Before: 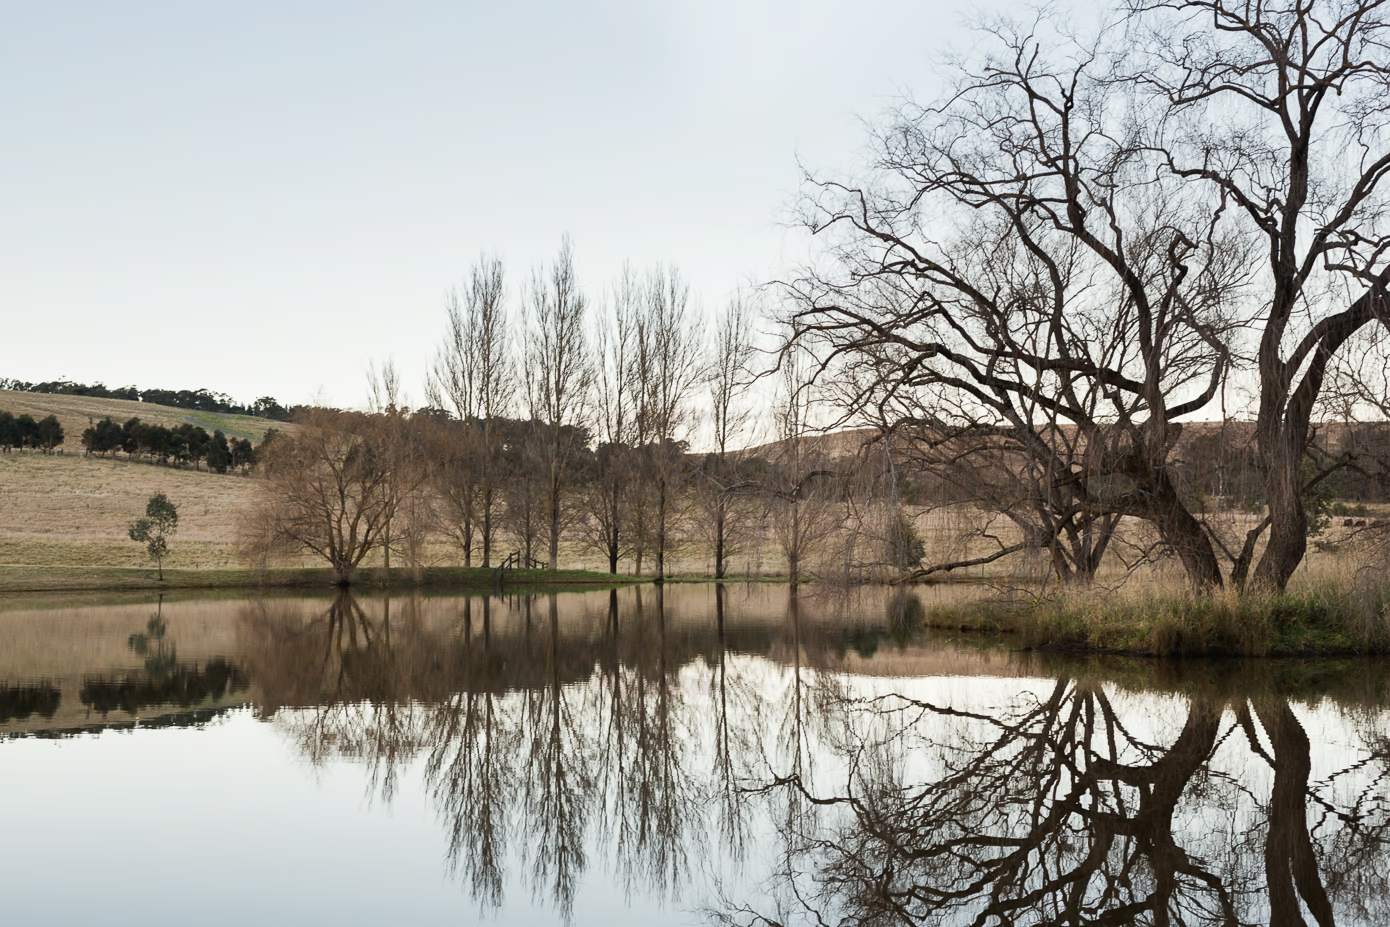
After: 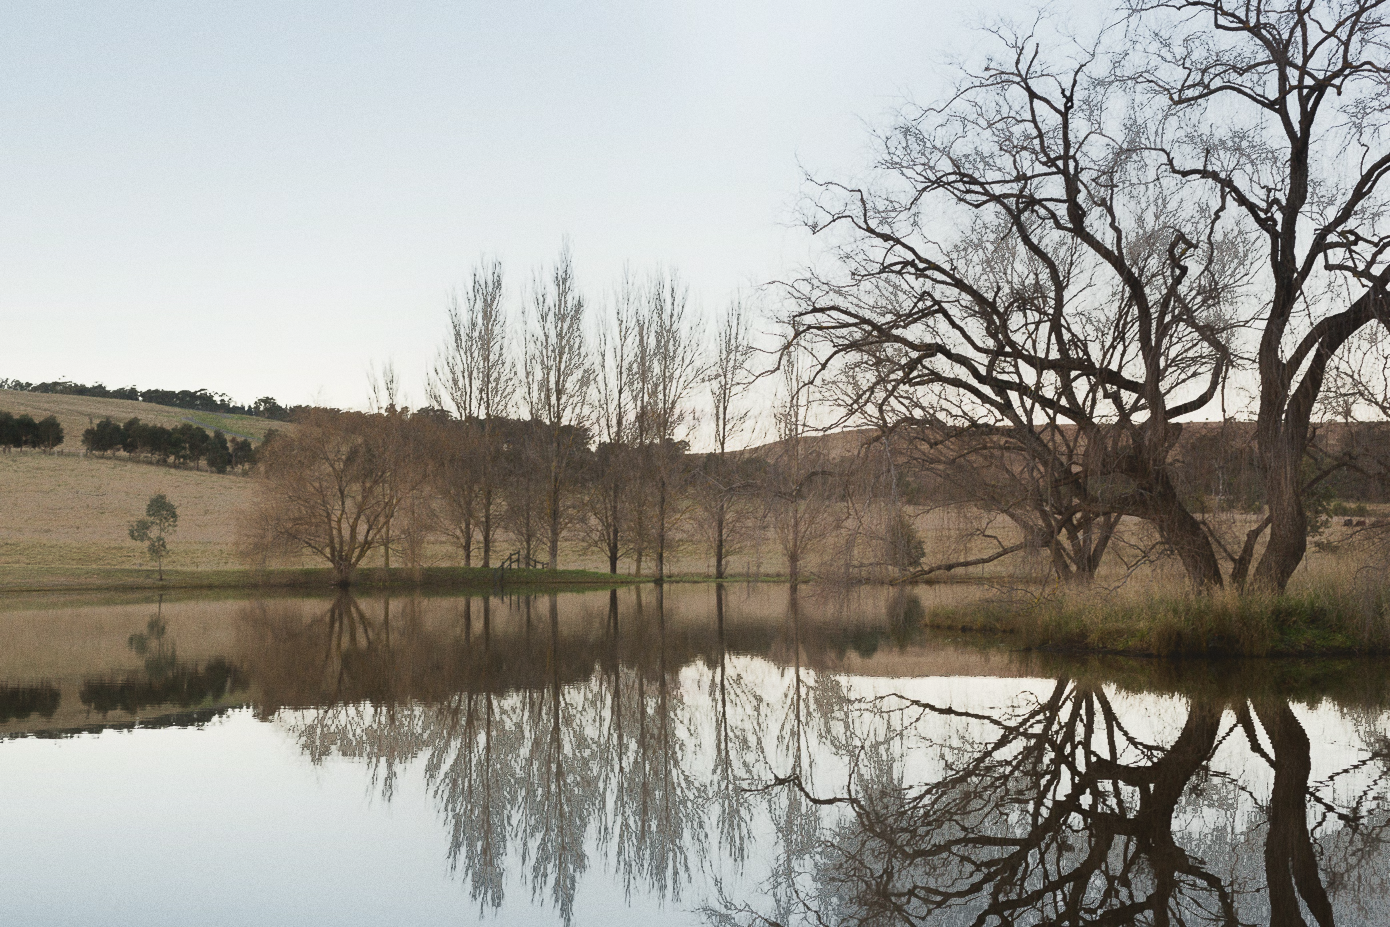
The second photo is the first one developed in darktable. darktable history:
fill light: exposure -0.73 EV, center 0.69, width 2.2
grain: coarseness 0.09 ISO
contrast equalizer: octaves 7, y [[0.6 ×6], [0.55 ×6], [0 ×6], [0 ×6], [0 ×6]], mix -1
